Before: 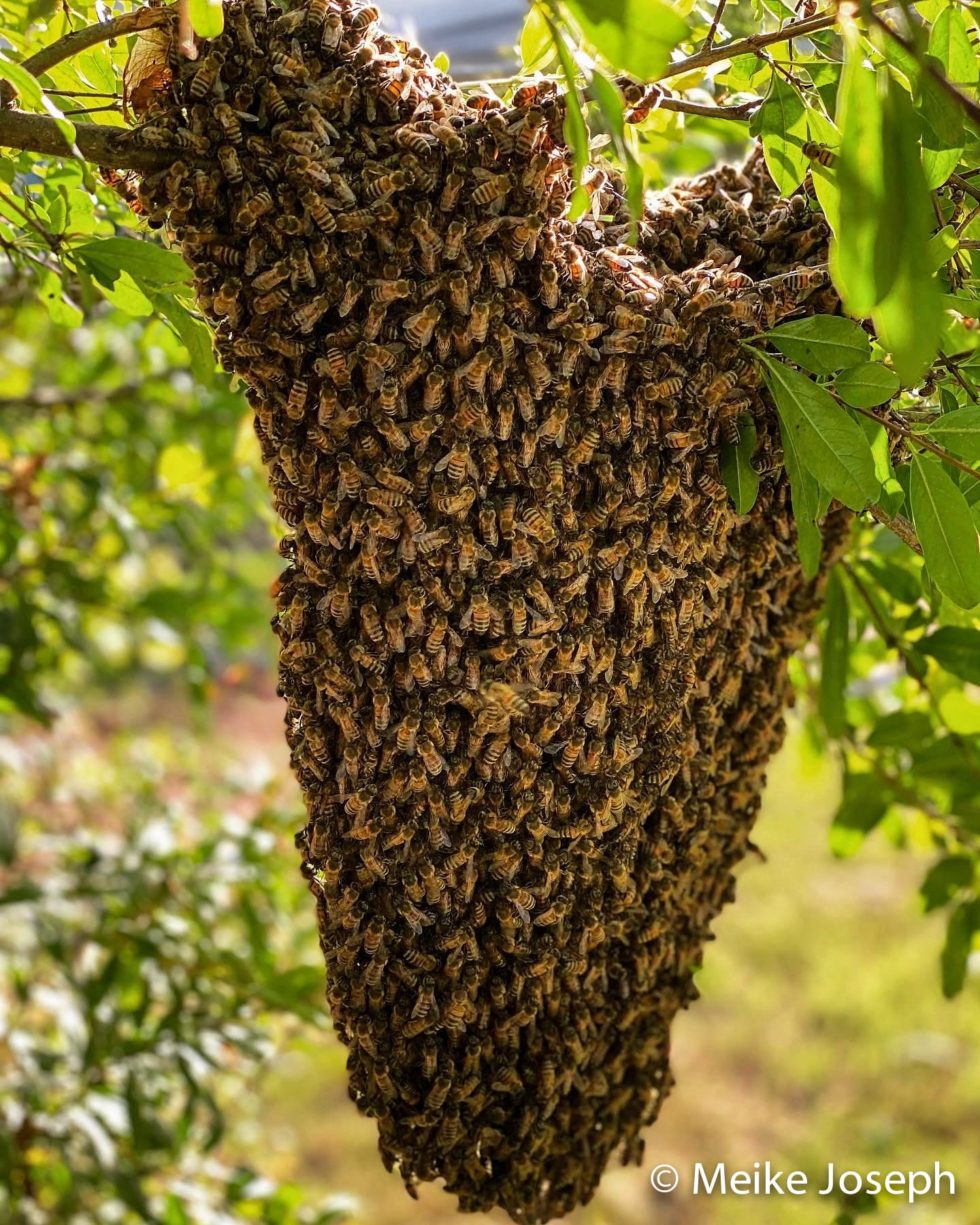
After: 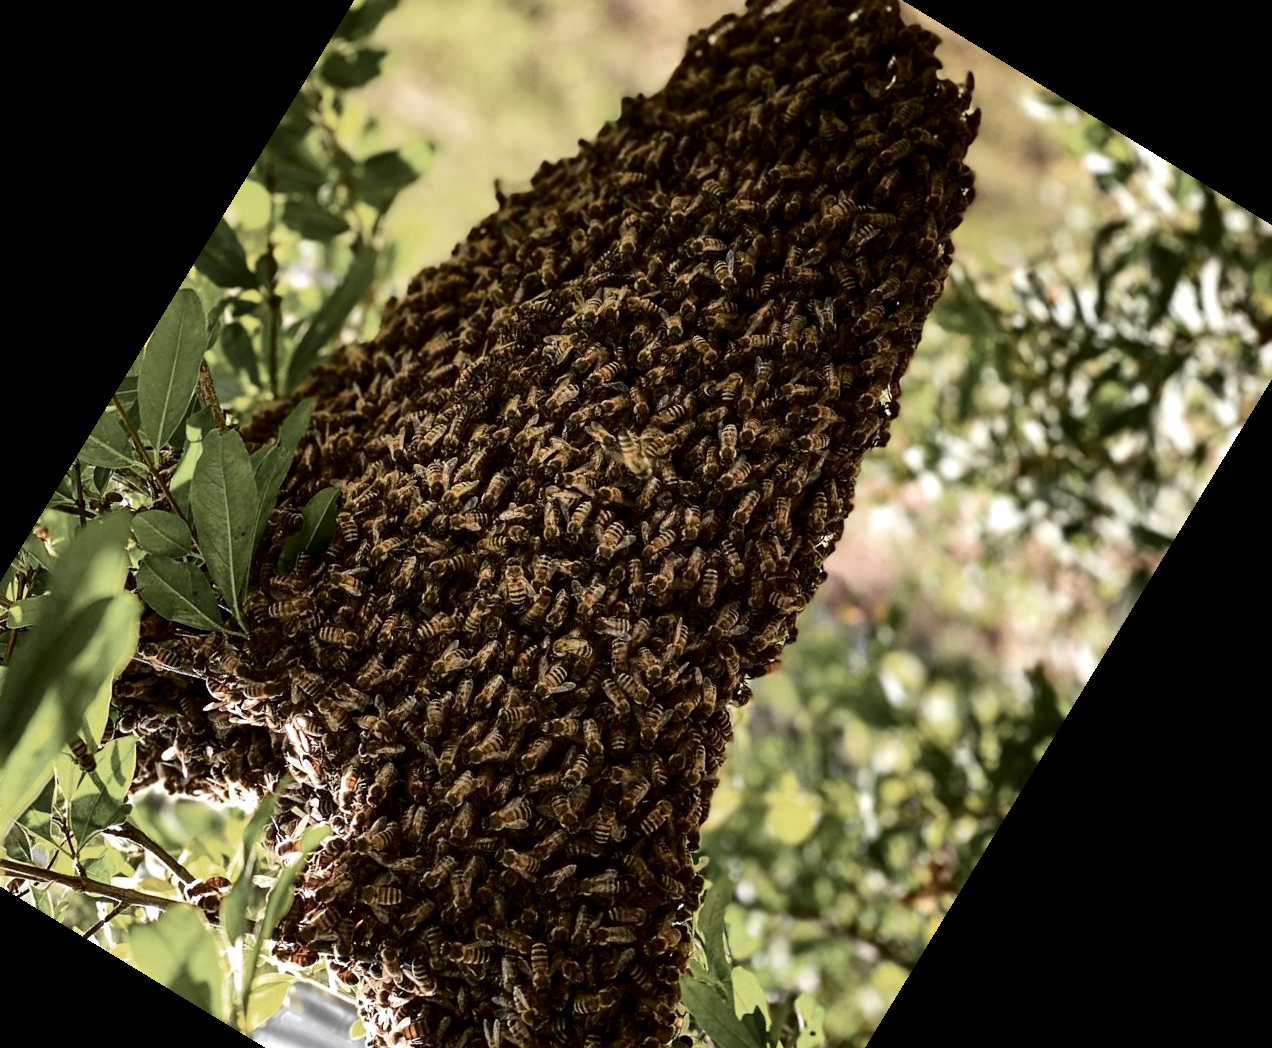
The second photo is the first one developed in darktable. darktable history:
color zones: curves: ch0 [(0, 0.613) (0.01, 0.613) (0.245, 0.448) (0.498, 0.529) (0.642, 0.665) (0.879, 0.777) (0.99, 0.613)]; ch1 [(0, 0.035) (0.121, 0.189) (0.259, 0.197) (0.415, 0.061) (0.589, 0.022) (0.732, 0.022) (0.857, 0.026) (0.991, 0.053)]
color contrast: green-magenta contrast 1.2, blue-yellow contrast 1.2
exposure: black level correction 0.001, exposure 0.5 EV, compensate exposure bias true, compensate highlight preservation false
contrast brightness saturation: contrast 0.24, brightness -0.24, saturation 0.14
crop and rotate: angle 148.68°, left 9.111%, top 15.603%, right 4.588%, bottom 17.041%
